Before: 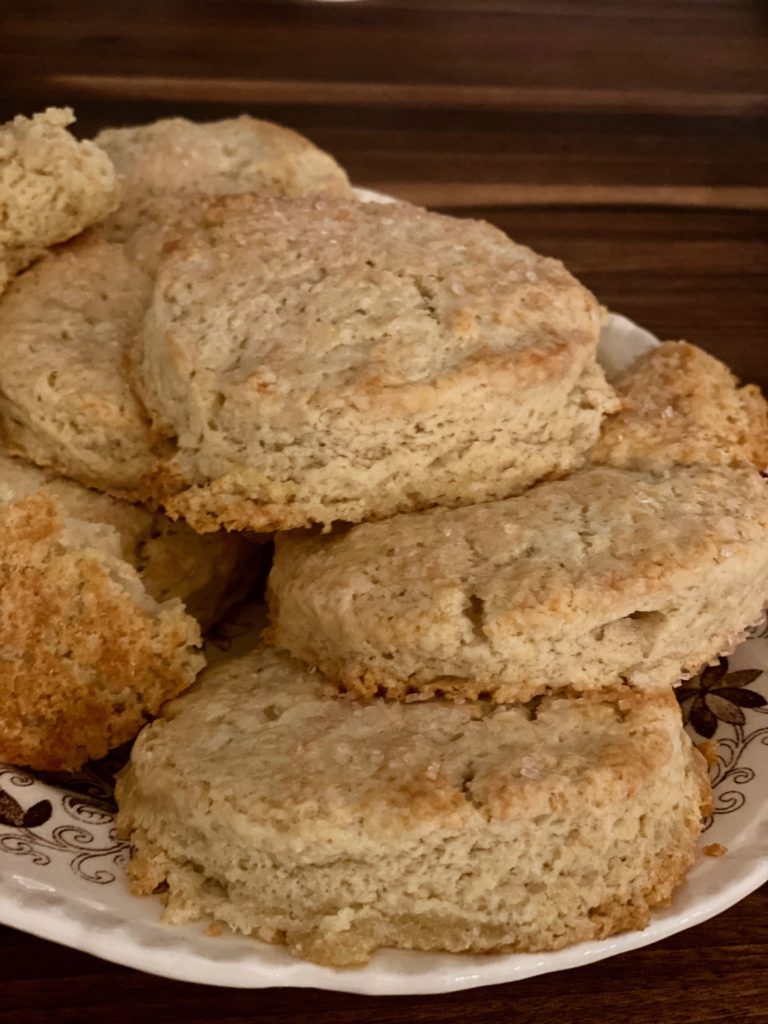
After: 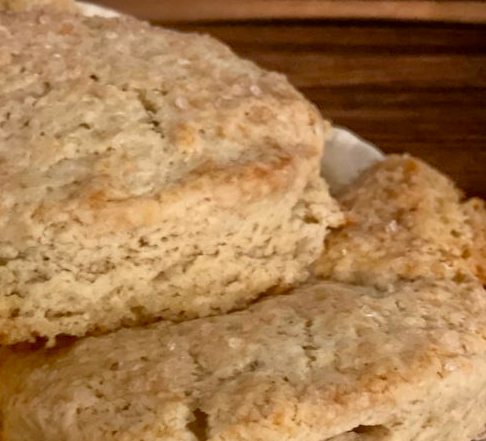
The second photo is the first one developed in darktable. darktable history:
crop: left 36.05%, top 18.2%, right 0.604%, bottom 38.72%
tone equalizer: -8 EV -0.497 EV, -7 EV -0.334 EV, -6 EV -0.051 EV, -5 EV 0.424 EV, -4 EV 0.959 EV, -3 EV 0.775 EV, -2 EV -0.005 EV, -1 EV 0.143 EV, +0 EV -0.017 EV
